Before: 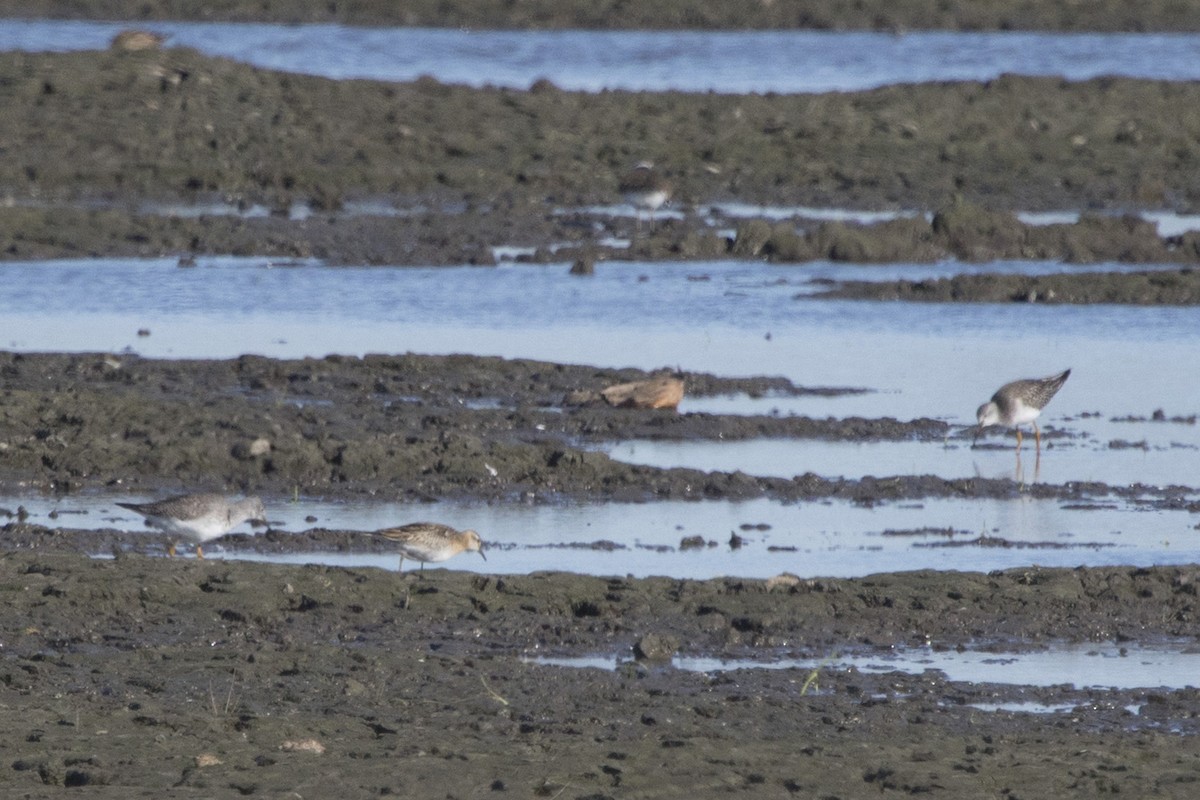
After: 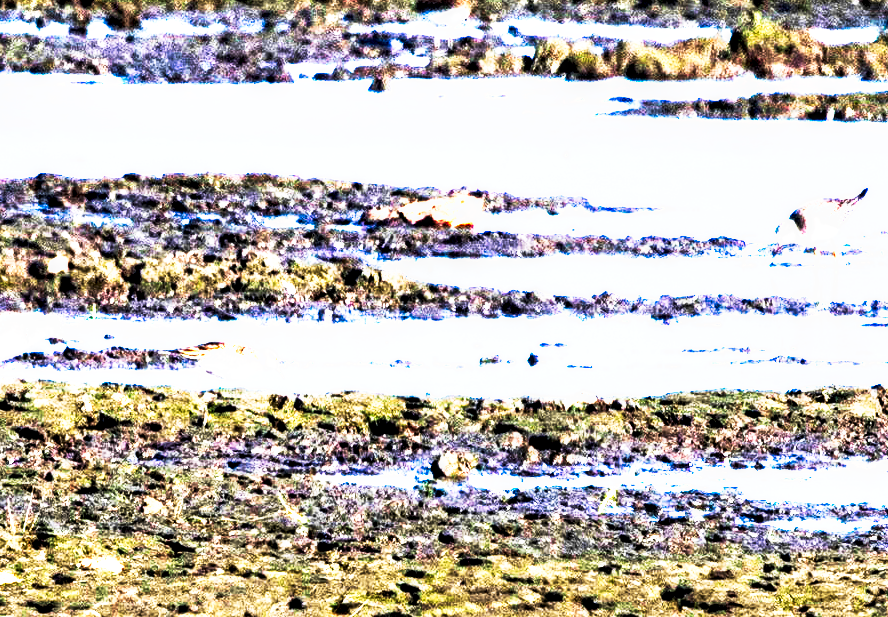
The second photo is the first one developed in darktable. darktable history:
local contrast: highlights 83%, shadows 81%
base curve: curves: ch0 [(0, 0) (0.028, 0.03) (0.121, 0.232) (0.46, 0.748) (0.859, 0.968) (1, 1)], preserve colors none
tone curve: curves: ch0 [(0, 0) (0.003, 0.001) (0.011, 0.003) (0.025, 0.003) (0.044, 0.003) (0.069, 0.003) (0.1, 0.006) (0.136, 0.007) (0.177, 0.009) (0.224, 0.007) (0.277, 0.026) (0.335, 0.126) (0.399, 0.254) (0.468, 0.493) (0.543, 0.892) (0.623, 0.984) (0.709, 0.979) (0.801, 0.979) (0.898, 0.982) (1, 1)], preserve colors none
crop: left 16.871%, top 22.857%, right 9.116%
